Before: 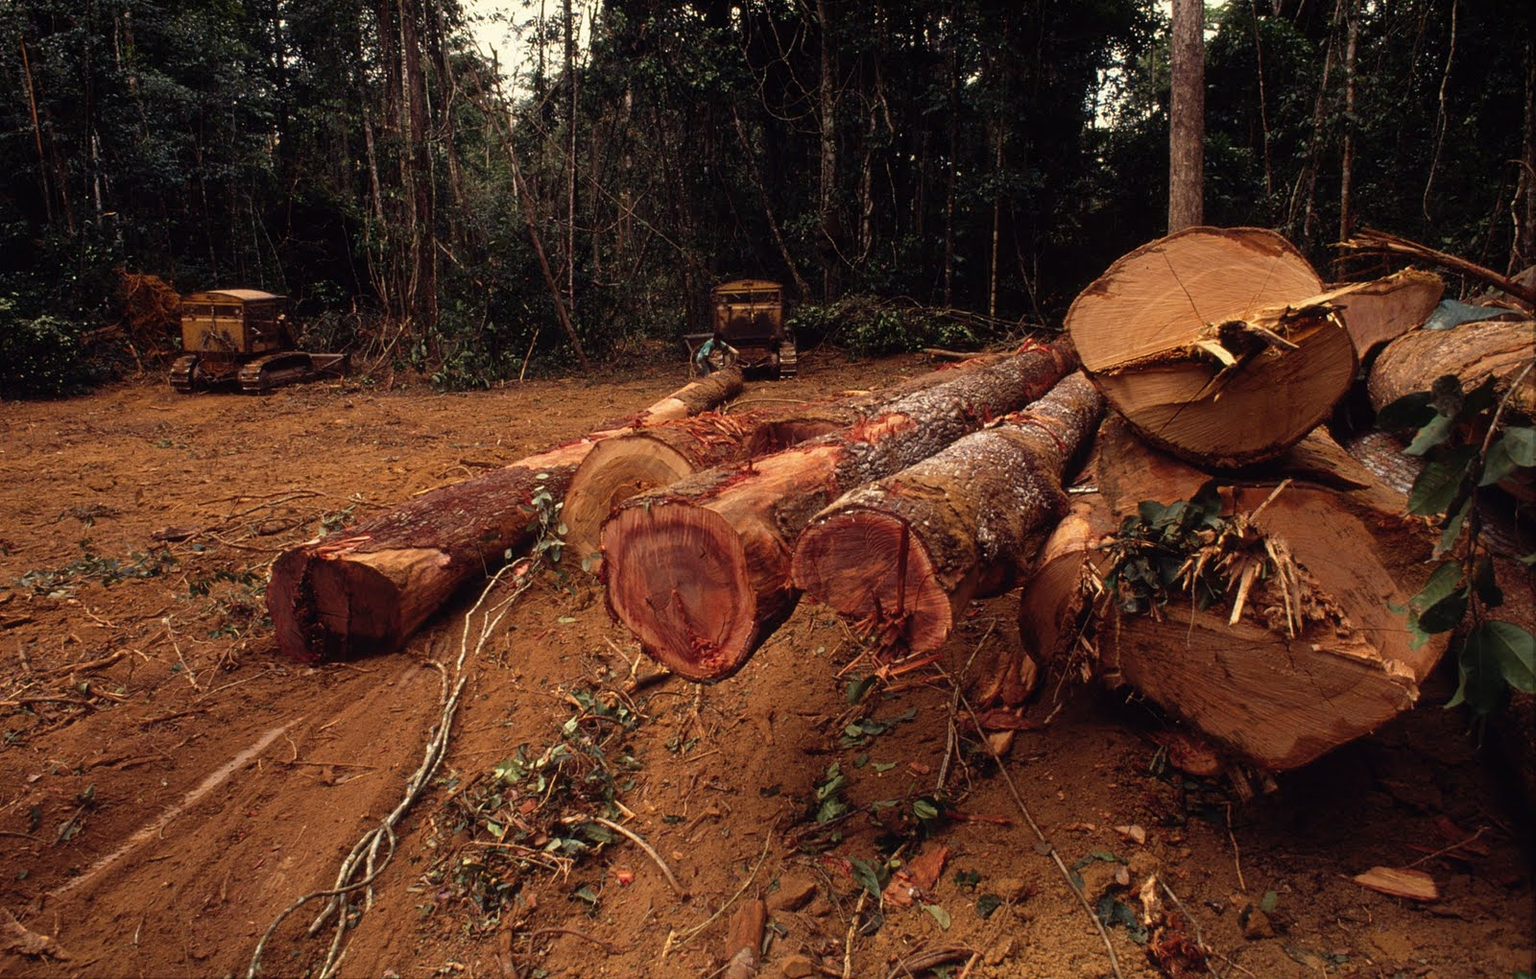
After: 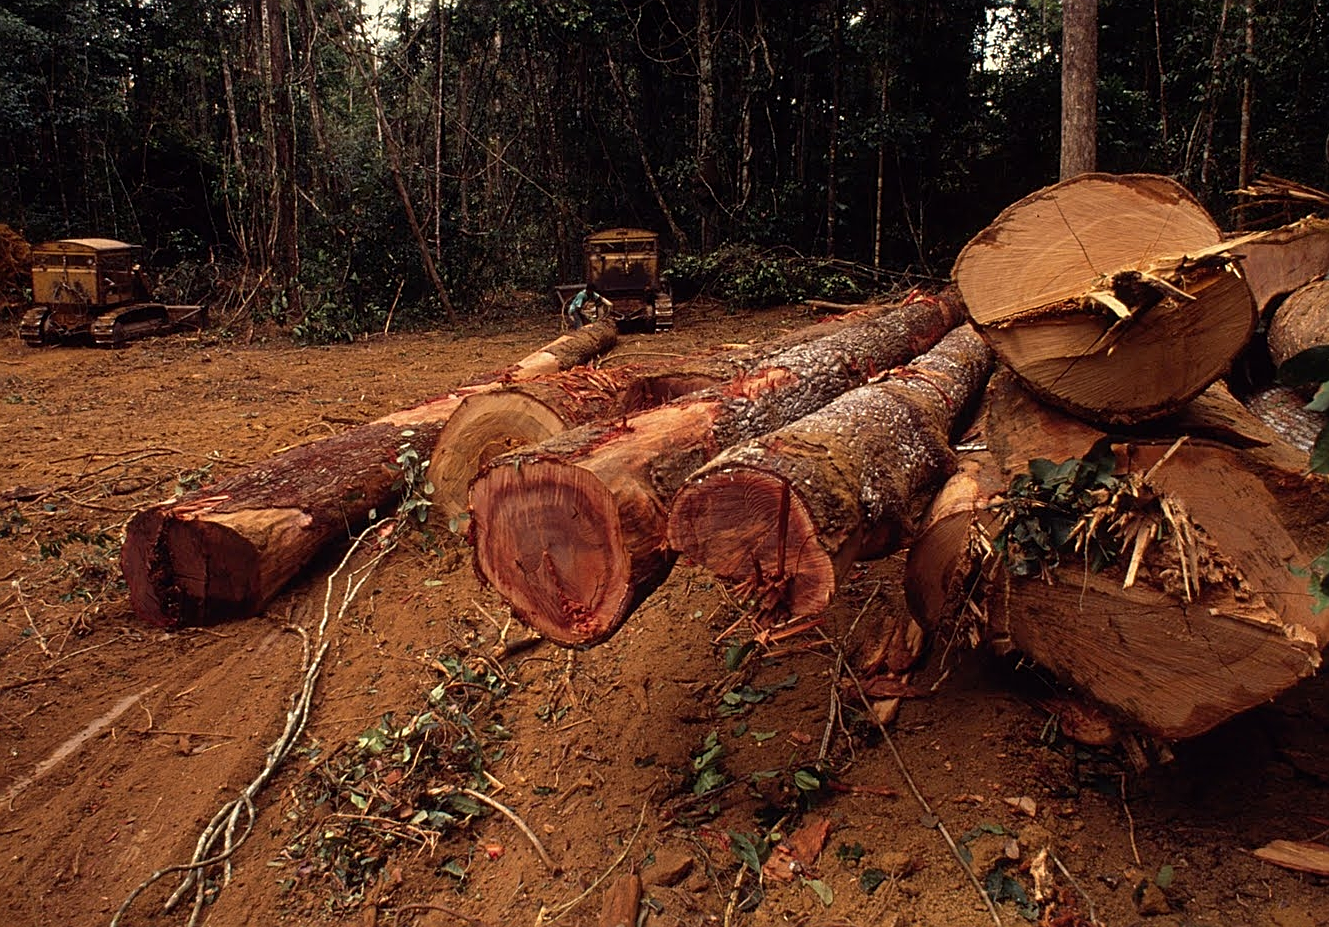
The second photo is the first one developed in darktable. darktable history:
exposure: black level correction 0.001, compensate exposure bias true, compensate highlight preservation false
crop: left 9.818%, top 6.234%, right 7.095%, bottom 2.603%
sharpen: on, module defaults
